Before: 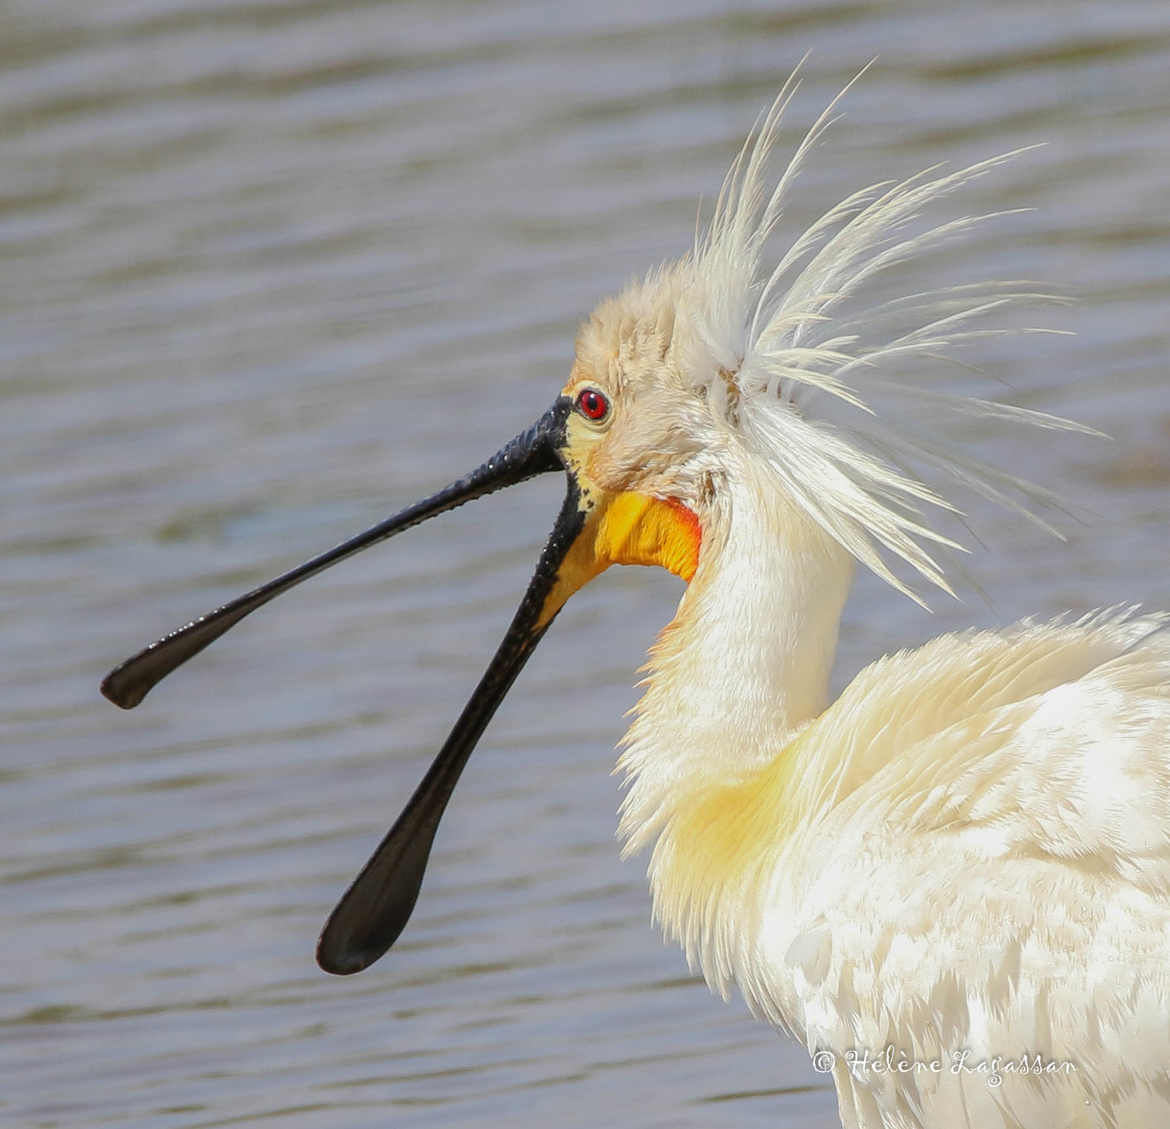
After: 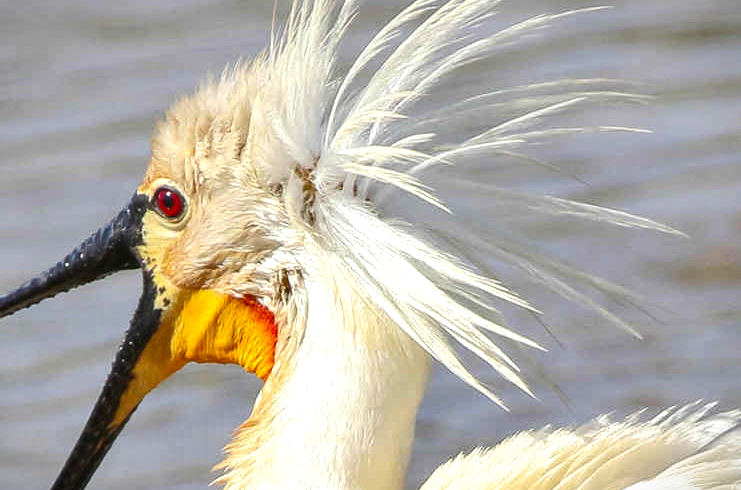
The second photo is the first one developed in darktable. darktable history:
vignetting: fall-off start 100.27%, brightness -0.325, width/height ratio 1.308
exposure: exposure 0.605 EV, compensate highlight preservation false
shadows and highlights: low approximation 0.01, soften with gaussian
crop: left 36.274%, top 17.907%, right 0.337%, bottom 38.606%
